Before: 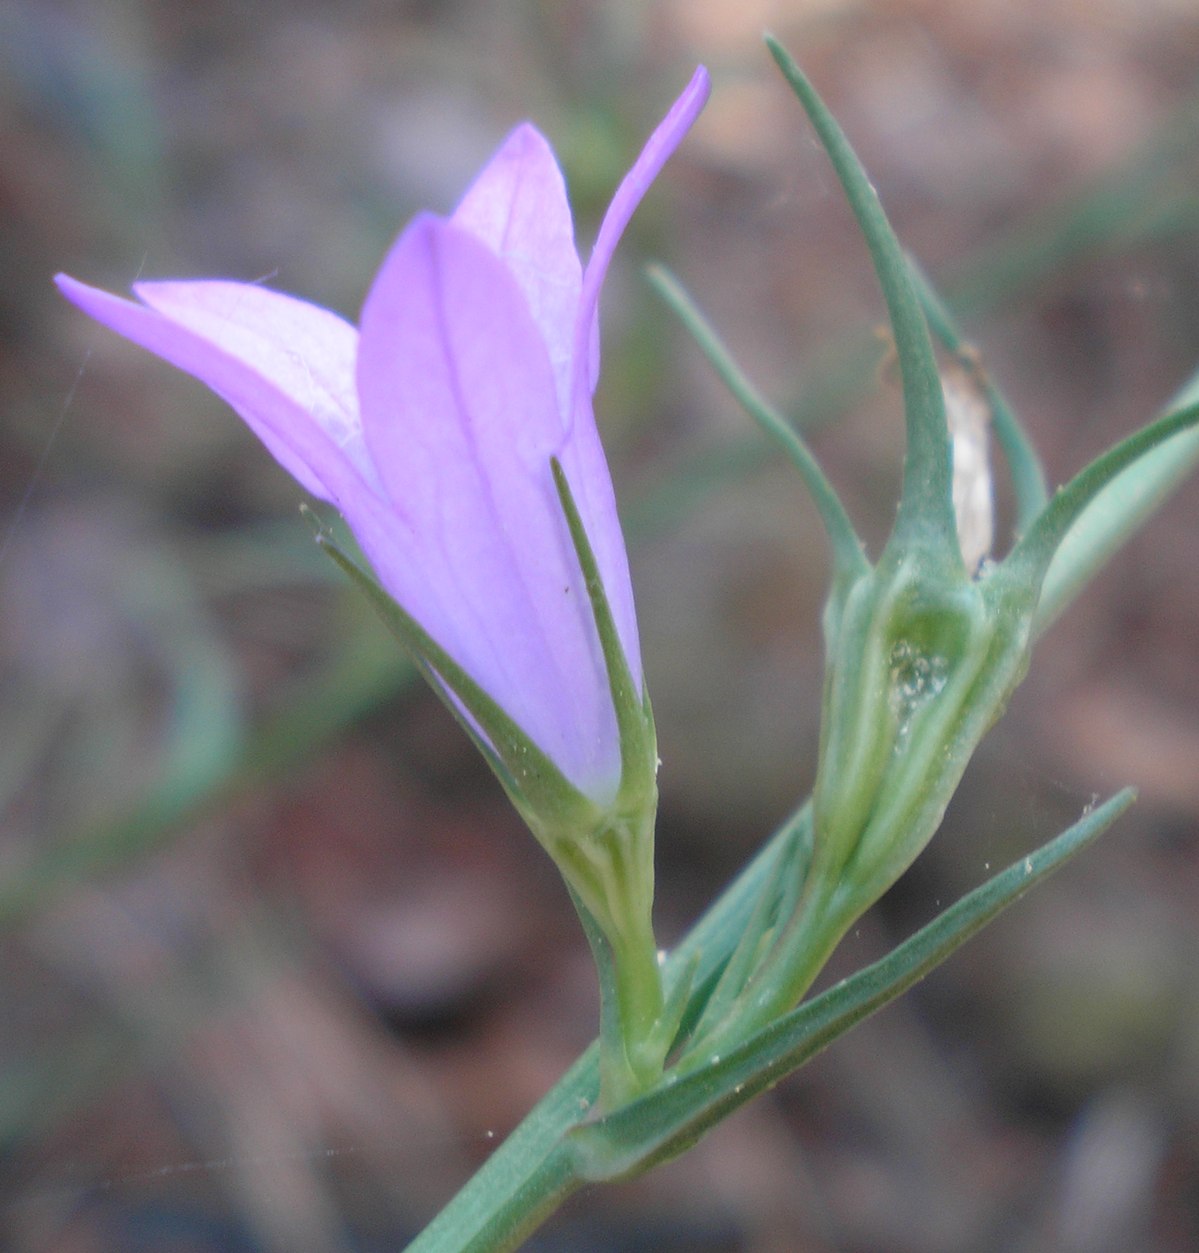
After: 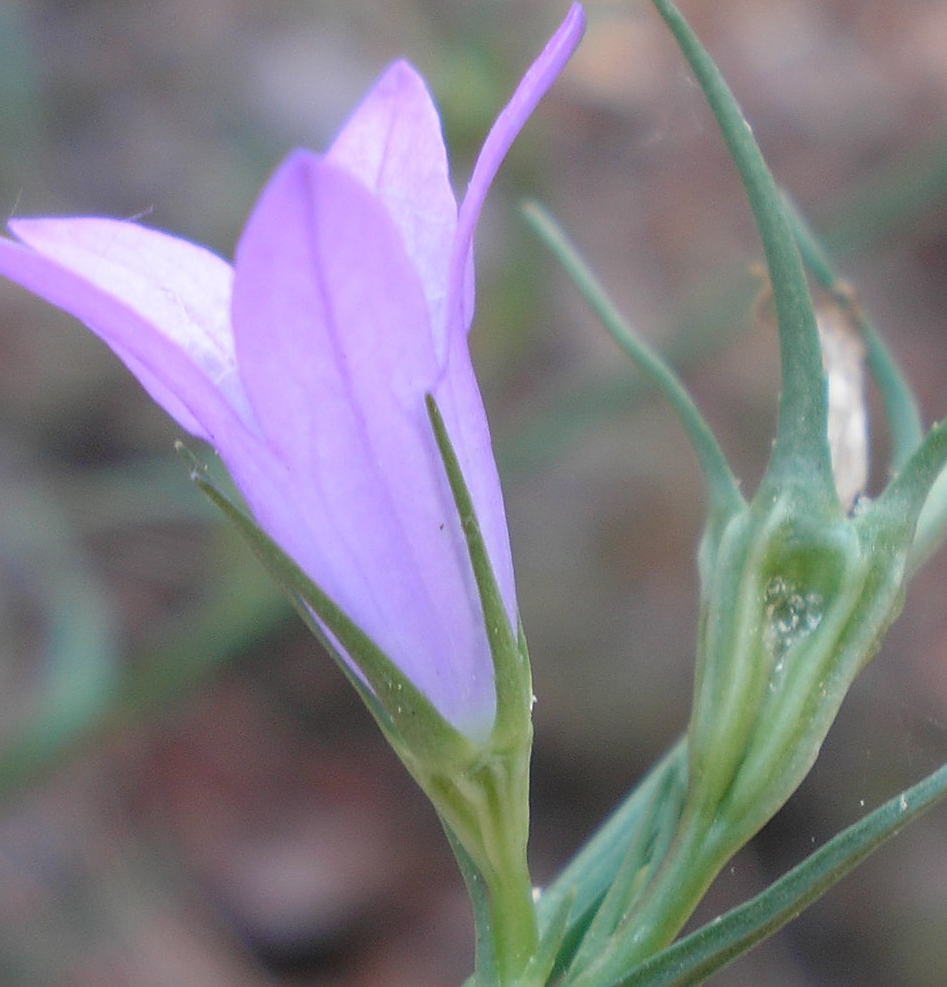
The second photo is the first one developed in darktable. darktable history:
sharpen: on, module defaults
crop and rotate: left 10.483%, top 5.066%, right 10.462%, bottom 16.137%
